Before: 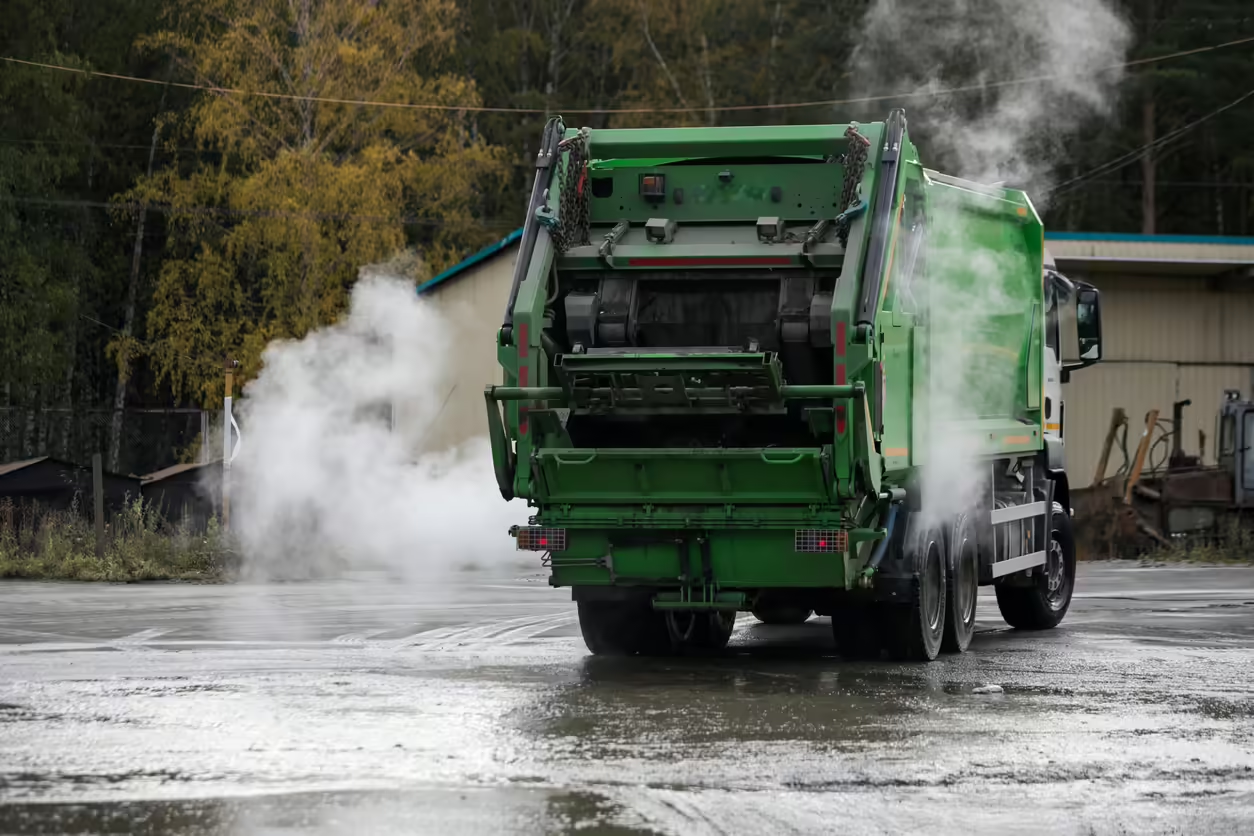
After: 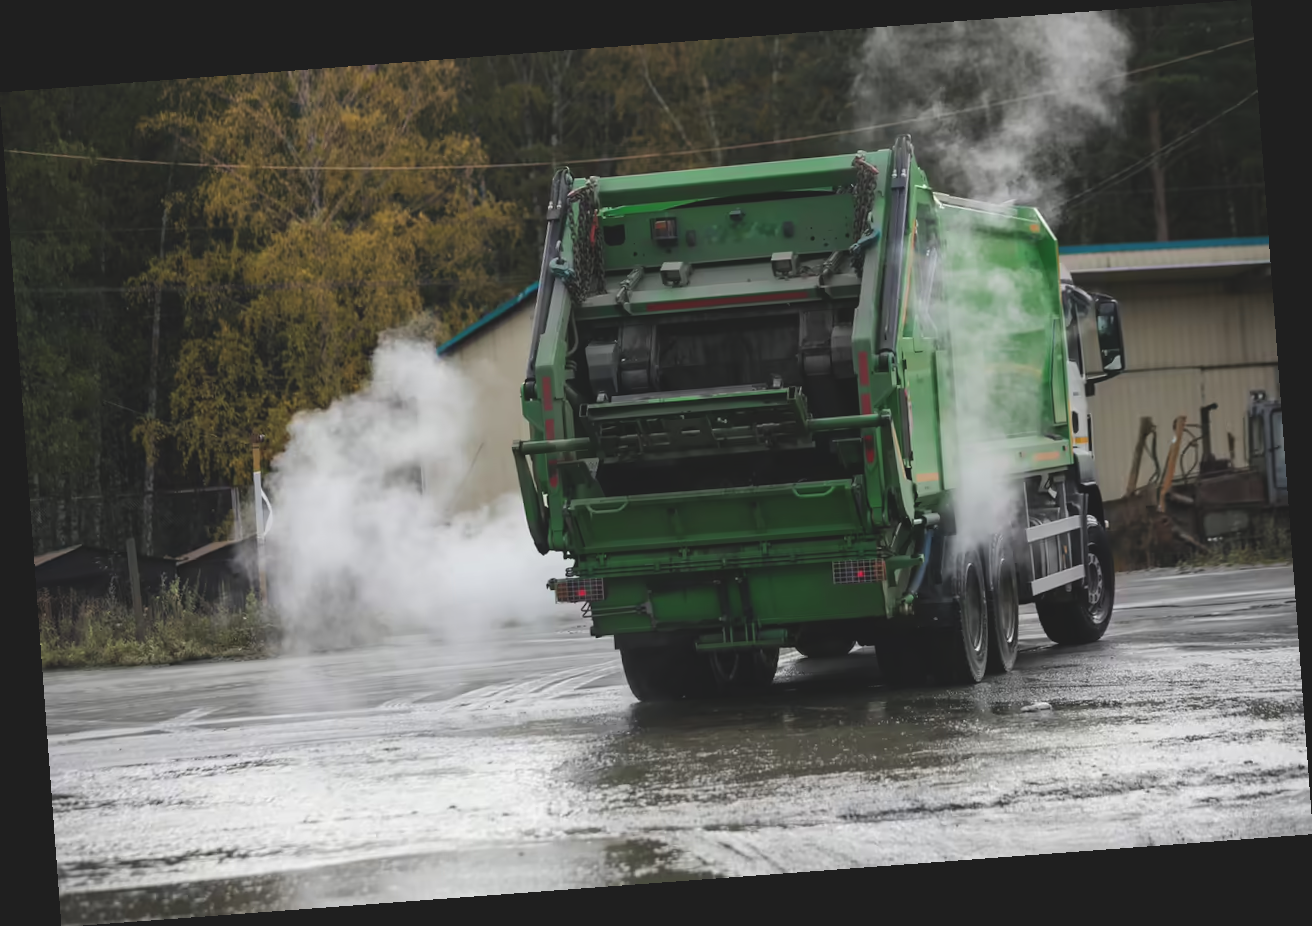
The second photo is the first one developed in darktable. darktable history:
rotate and perspective: rotation -4.25°, automatic cropping off
exposure: black level correction -0.015, exposure -0.125 EV, compensate highlight preservation false
